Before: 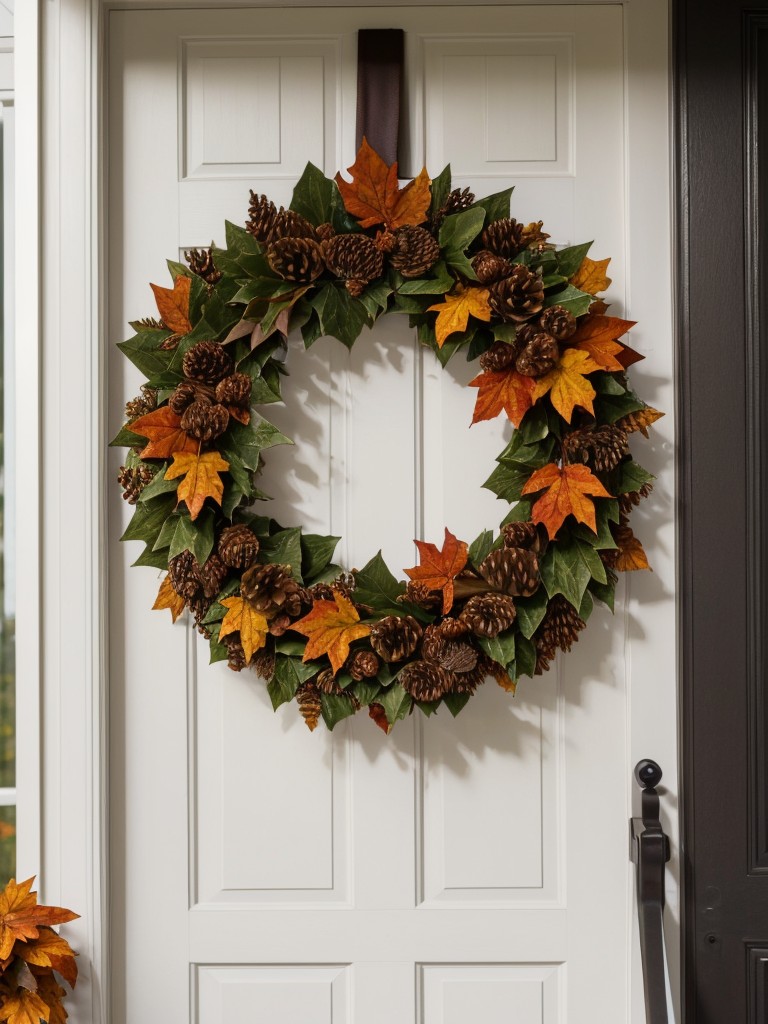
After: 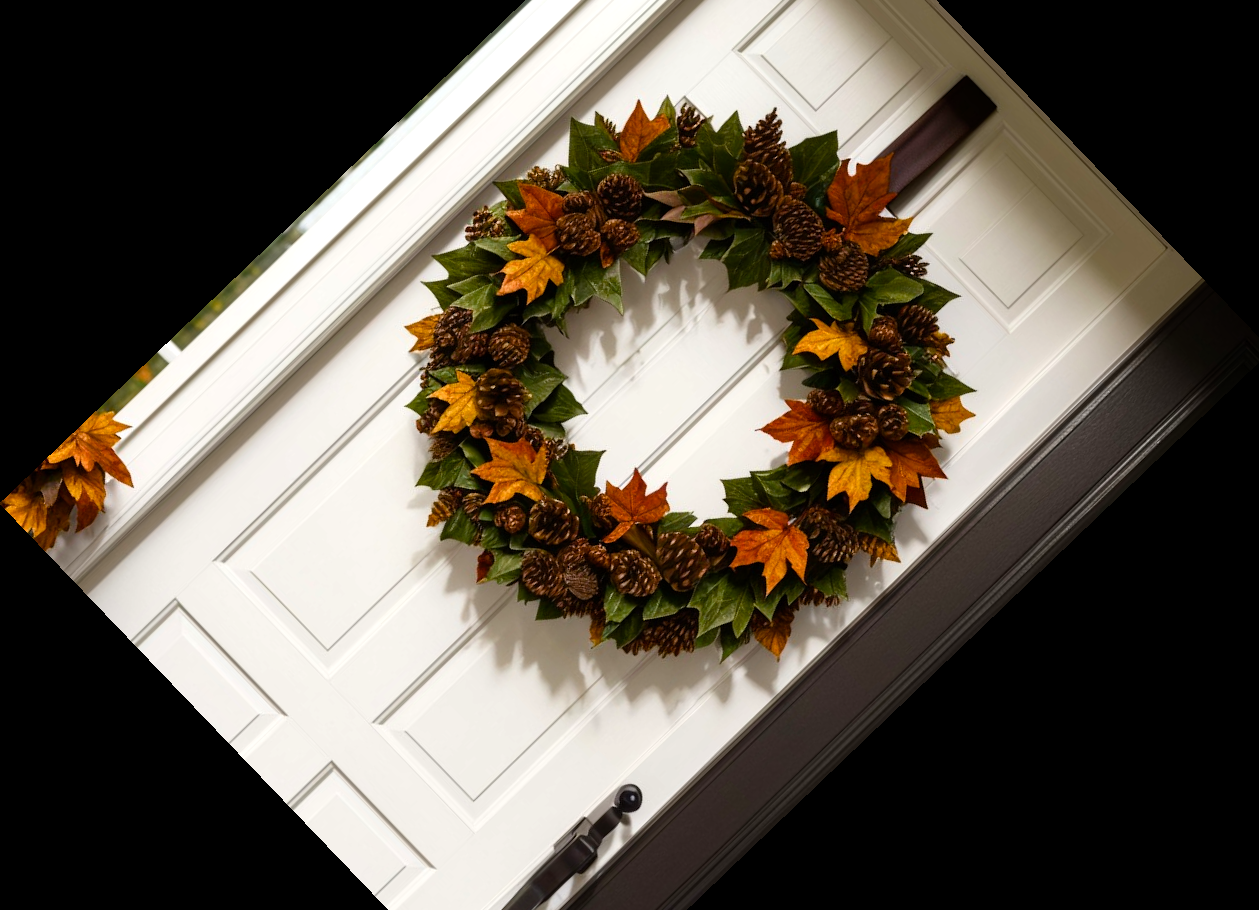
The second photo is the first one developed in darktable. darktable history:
color balance rgb: shadows lift › luminance -20%, power › hue 72.24°, highlights gain › luminance 15%, global offset › hue 171.6°, perceptual saturation grading › global saturation 14.09%, perceptual saturation grading › highlights -25%, perceptual saturation grading › shadows 25%, global vibrance 25%, contrast 10%
crop and rotate: angle -46.26°, top 16.234%, right 0.912%, bottom 11.704%
